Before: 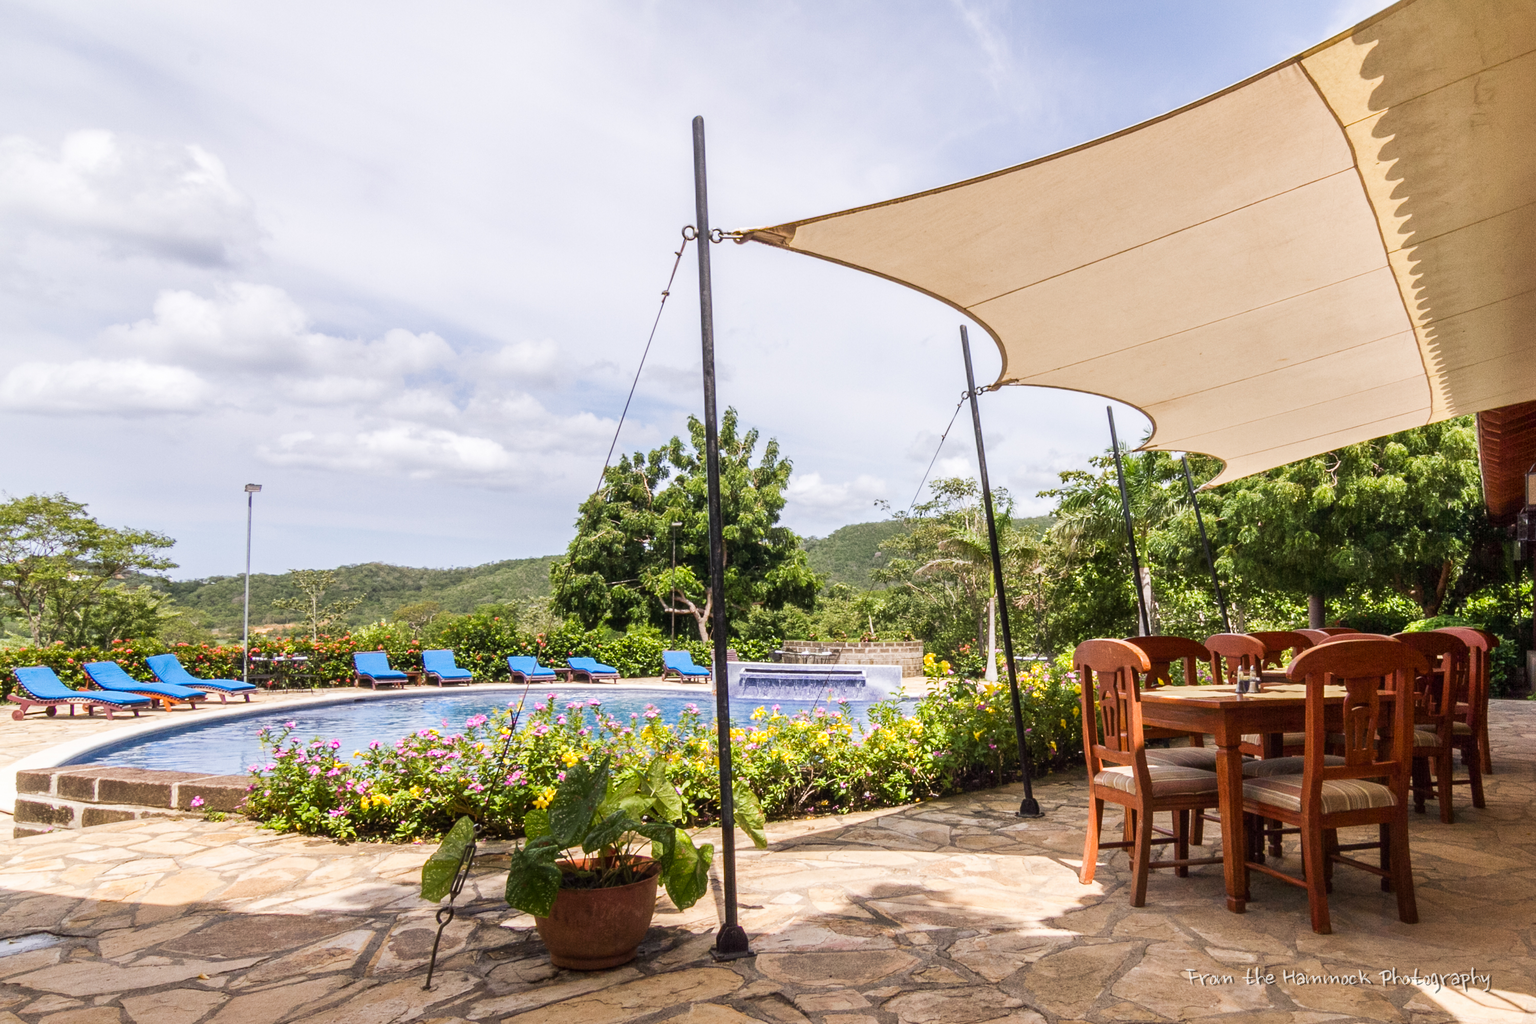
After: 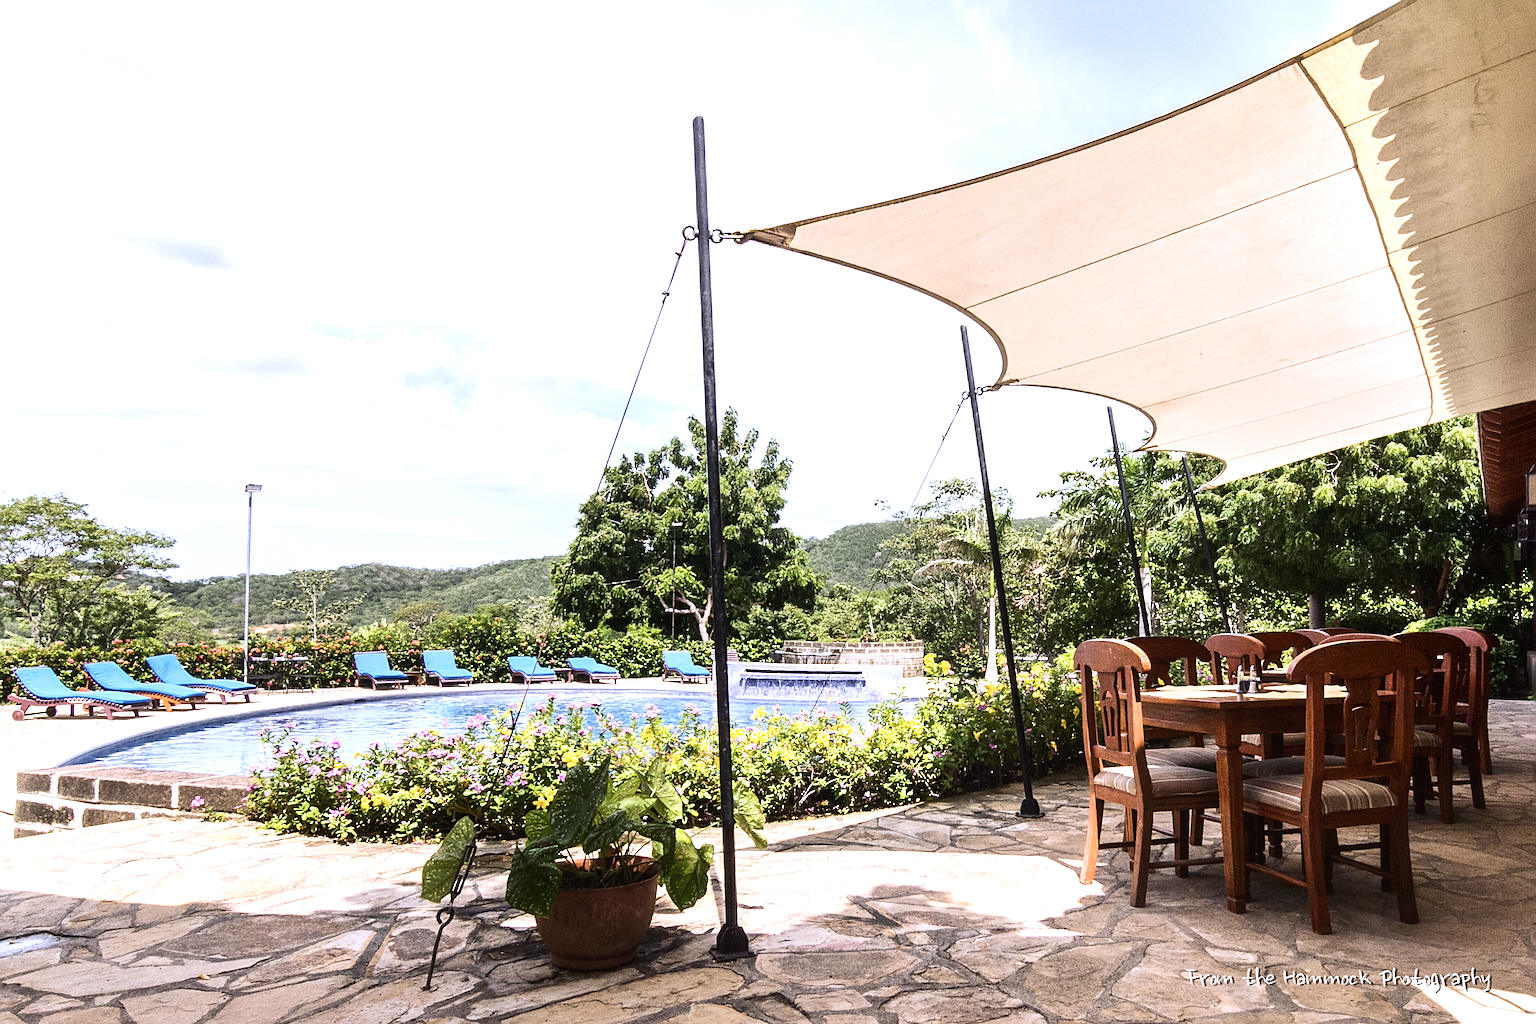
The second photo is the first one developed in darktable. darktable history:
contrast brightness saturation: contrast 0.11, saturation -0.17
white balance: red 0.967, blue 1.119, emerald 0.756
tone equalizer: -8 EV -0.75 EV, -7 EV -0.7 EV, -6 EV -0.6 EV, -5 EV -0.4 EV, -3 EV 0.4 EV, -2 EV 0.6 EV, -1 EV 0.7 EV, +0 EV 0.75 EV, edges refinement/feathering 500, mask exposure compensation -1.57 EV, preserve details no
sharpen: on, module defaults
contrast equalizer: octaves 7, y [[0.6 ×6], [0.55 ×6], [0 ×6], [0 ×6], [0 ×6]], mix -0.2
